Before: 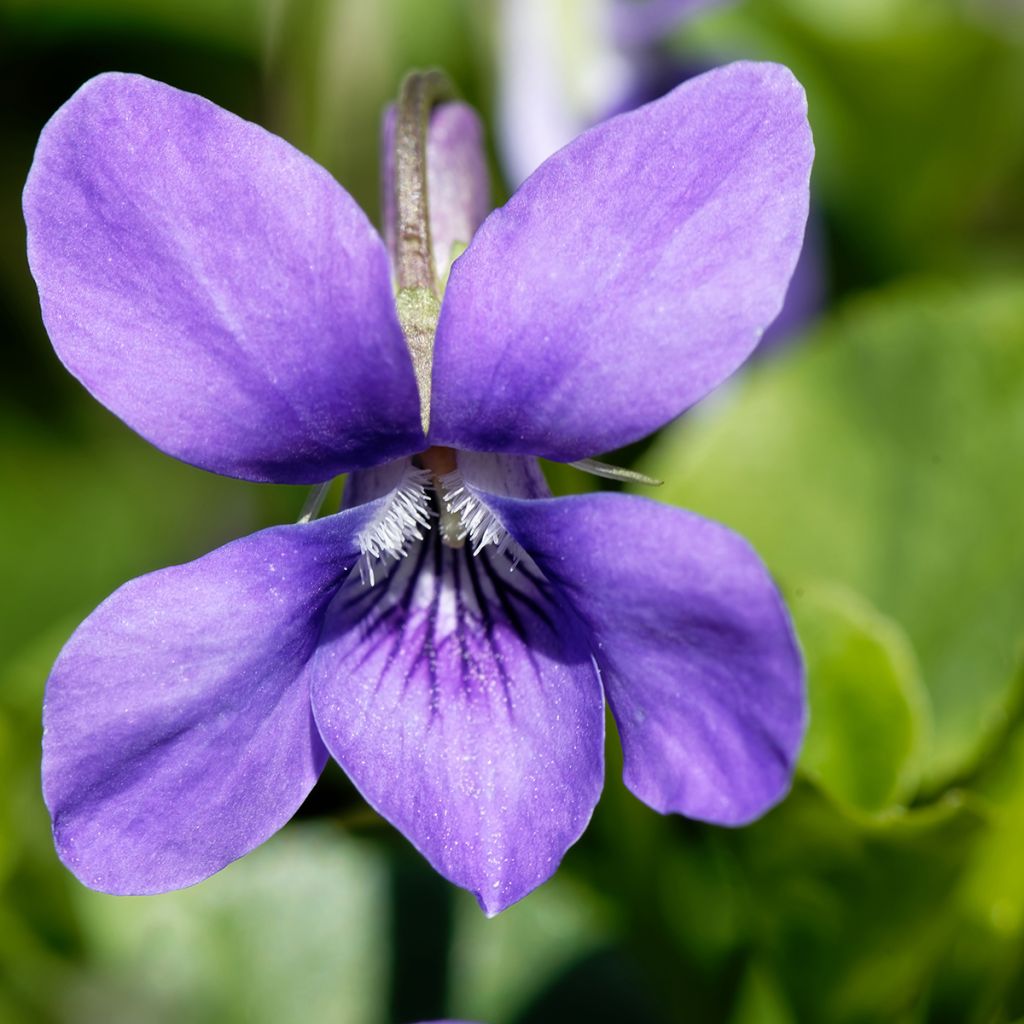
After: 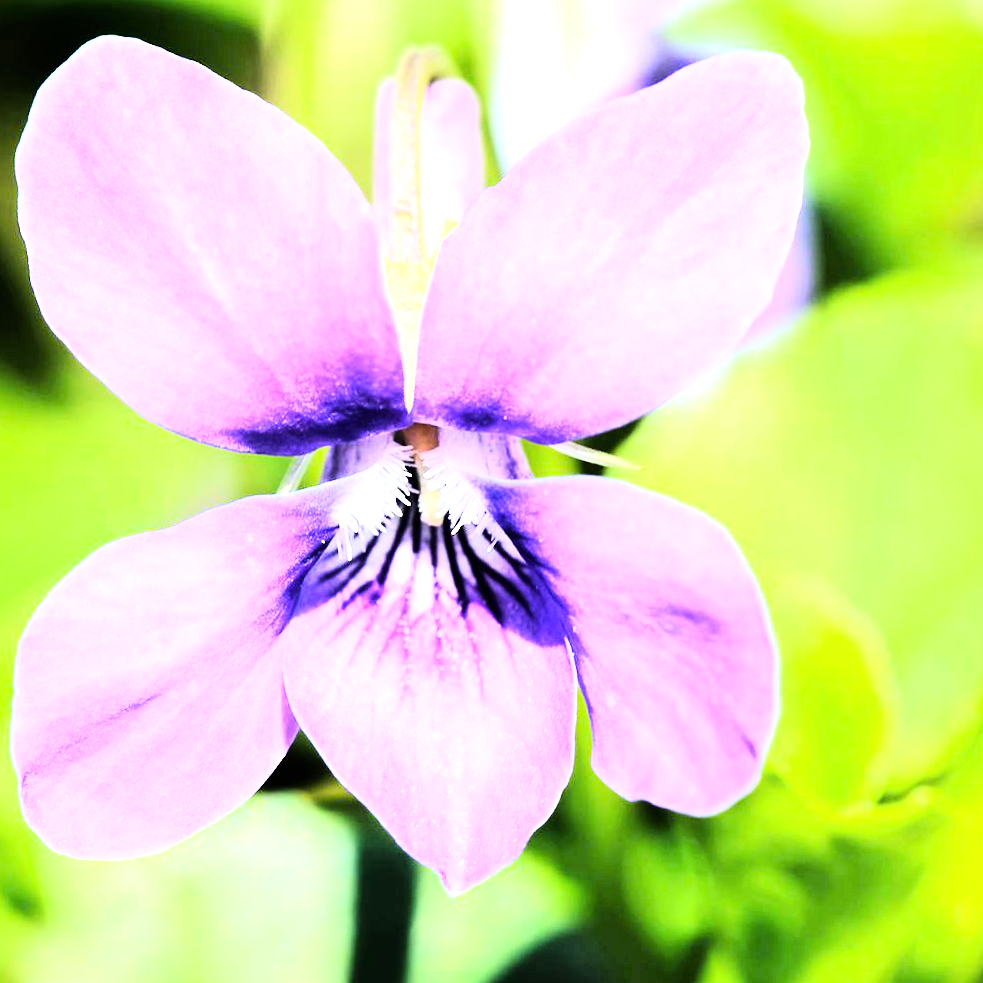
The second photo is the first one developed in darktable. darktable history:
exposure: black level correction 0, exposure 2.138 EV, compensate exposure bias true, compensate highlight preservation false
crop and rotate: angle -2.38°
rgb curve: curves: ch0 [(0, 0) (0.21, 0.15) (0.24, 0.21) (0.5, 0.75) (0.75, 0.96) (0.89, 0.99) (1, 1)]; ch1 [(0, 0.02) (0.21, 0.13) (0.25, 0.2) (0.5, 0.67) (0.75, 0.9) (0.89, 0.97) (1, 1)]; ch2 [(0, 0.02) (0.21, 0.13) (0.25, 0.2) (0.5, 0.67) (0.75, 0.9) (0.89, 0.97) (1, 1)], compensate middle gray true
